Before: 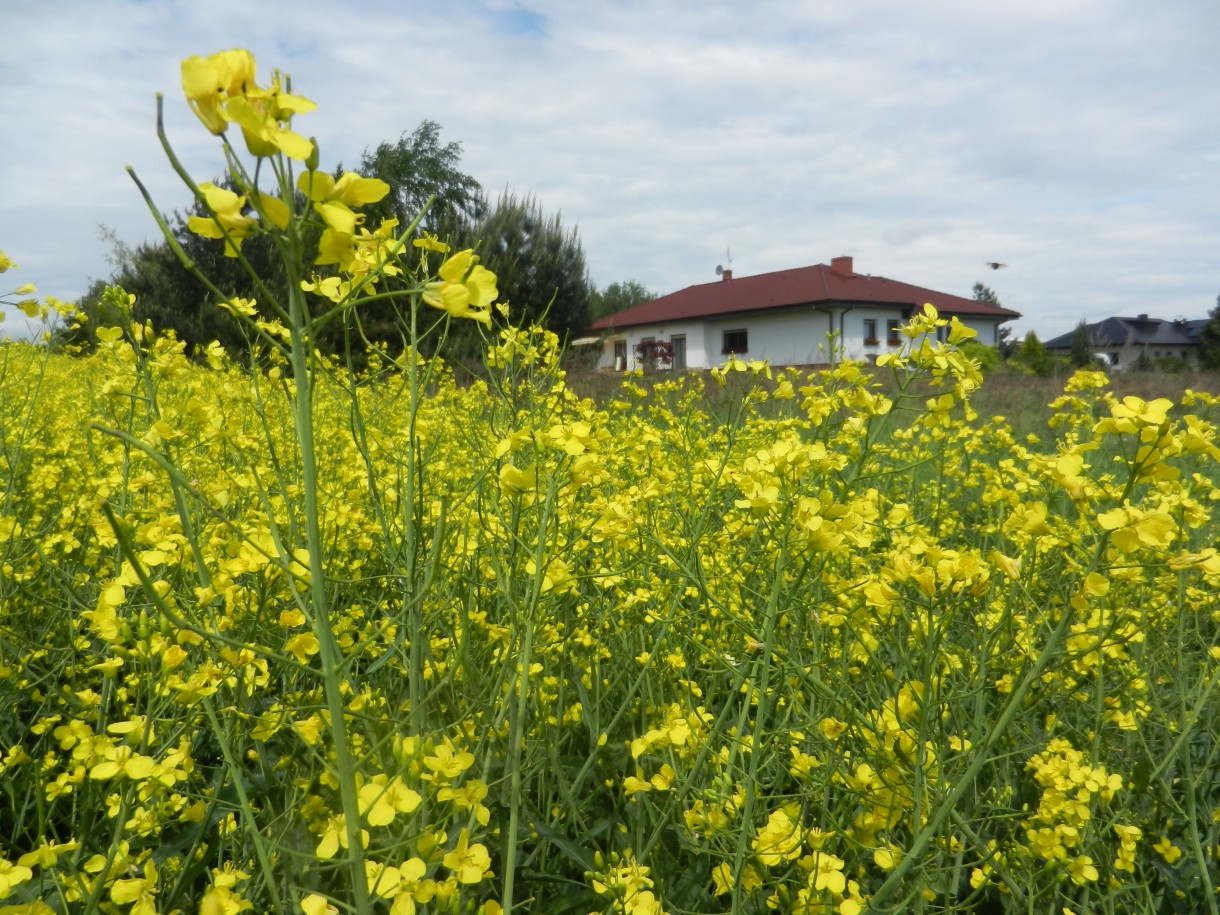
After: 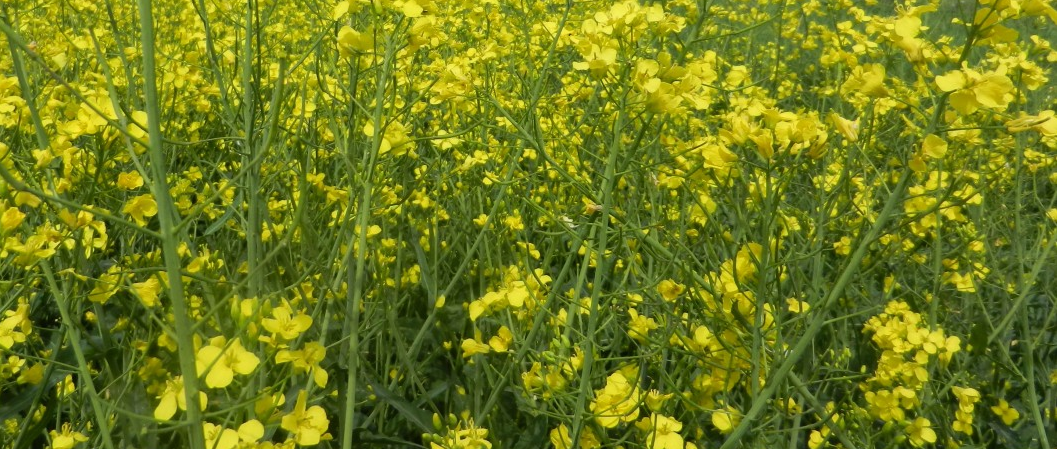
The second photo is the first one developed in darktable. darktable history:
crop and rotate: left 13.306%, top 47.968%, bottom 2.89%
